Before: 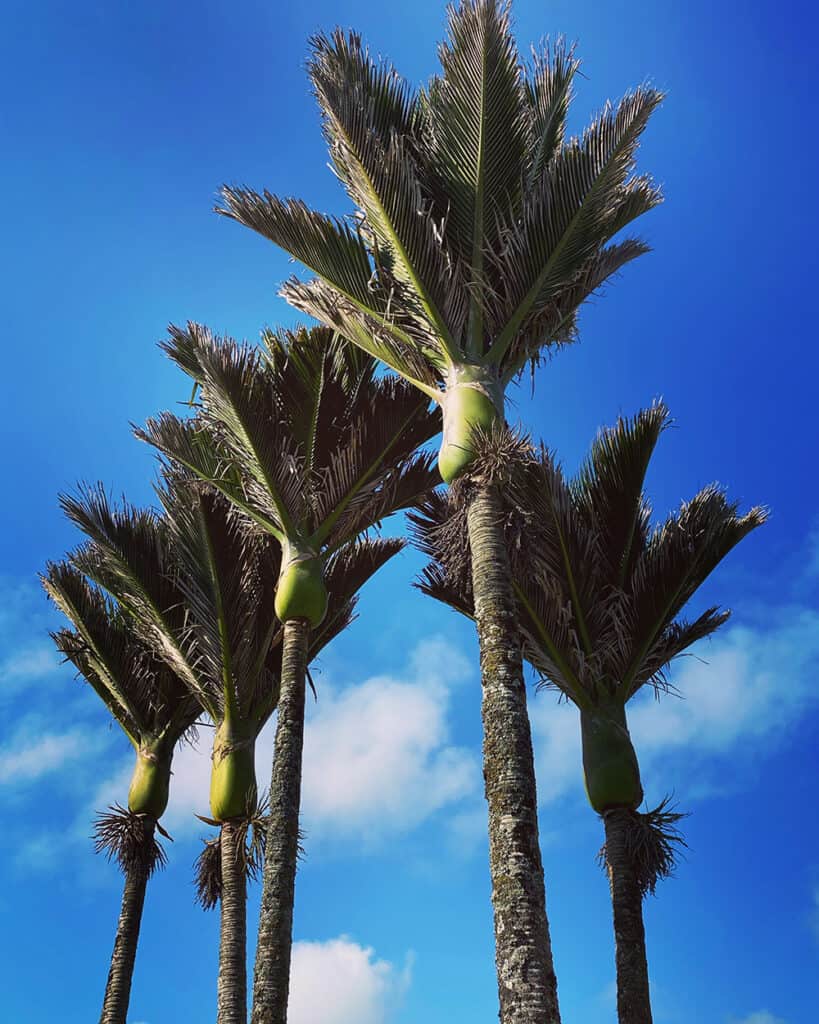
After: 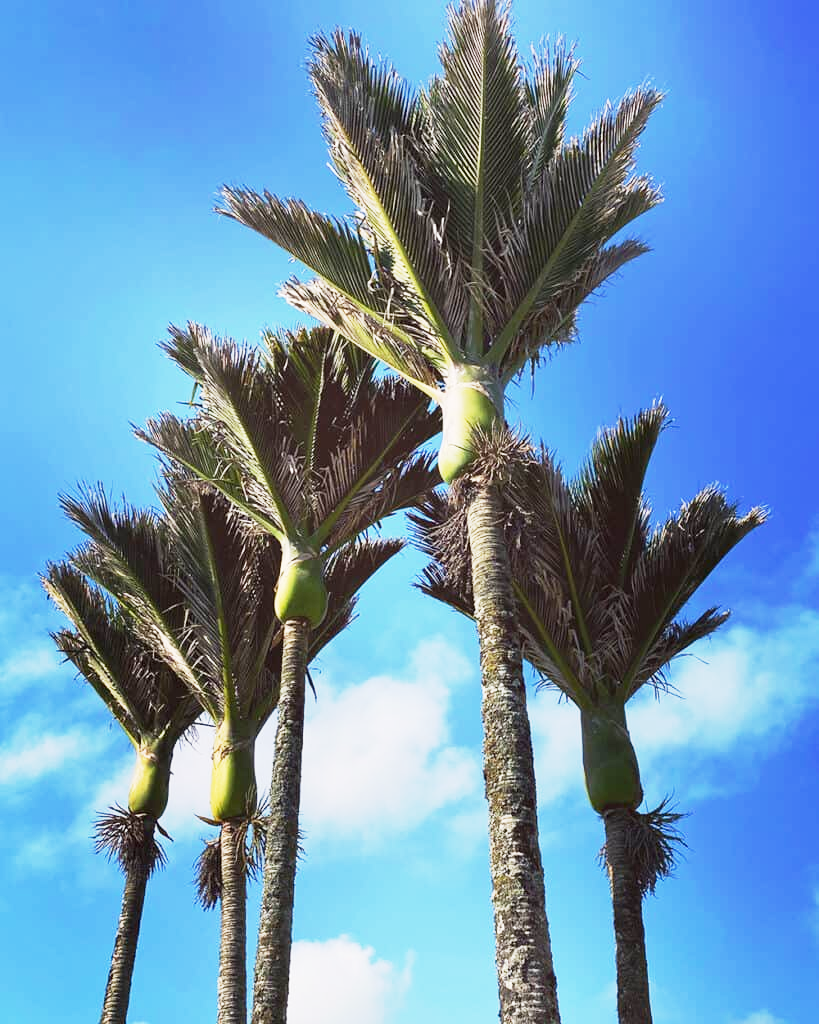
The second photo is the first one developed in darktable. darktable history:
base curve: curves: ch0 [(0, 0) (0.088, 0.125) (0.176, 0.251) (0.354, 0.501) (0.613, 0.749) (1, 0.877)], preserve colors none
exposure: black level correction 0, exposure 0.7 EV, compensate exposure bias true, compensate highlight preservation false
